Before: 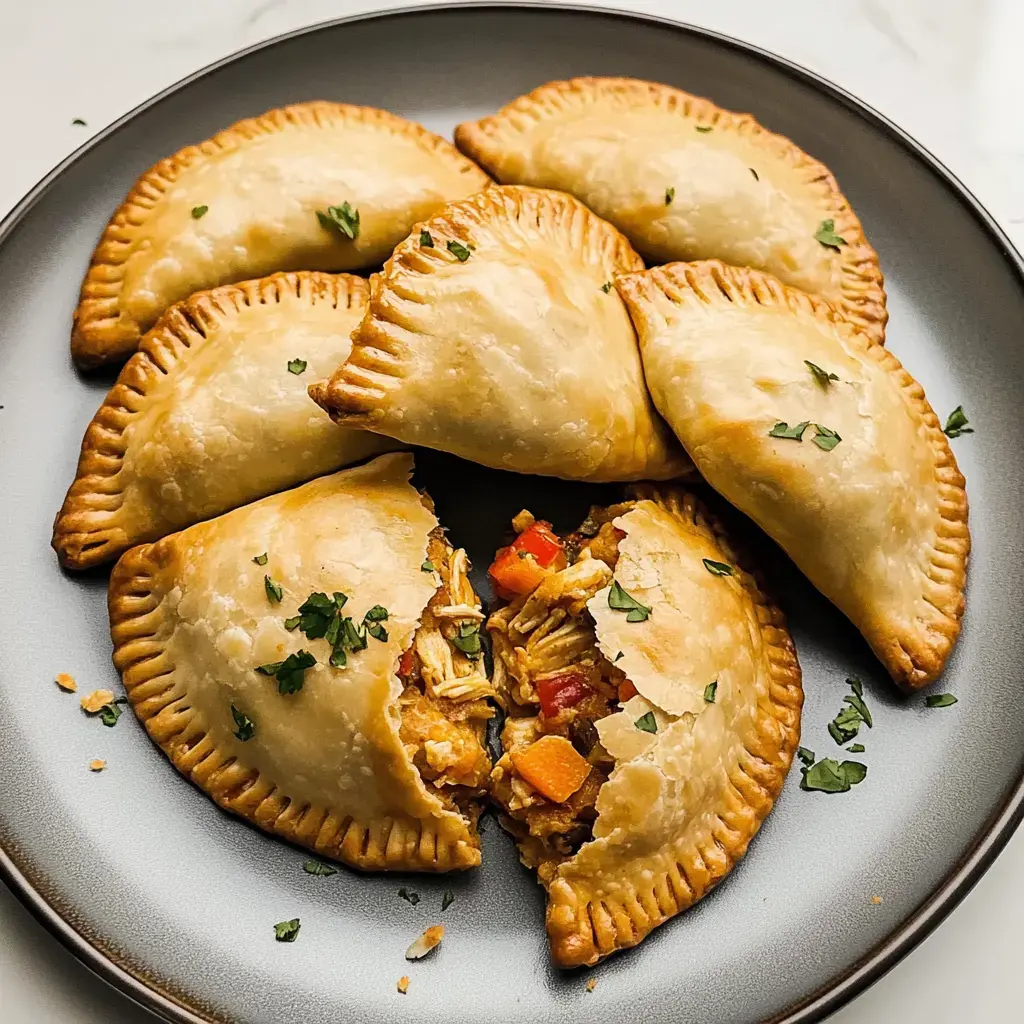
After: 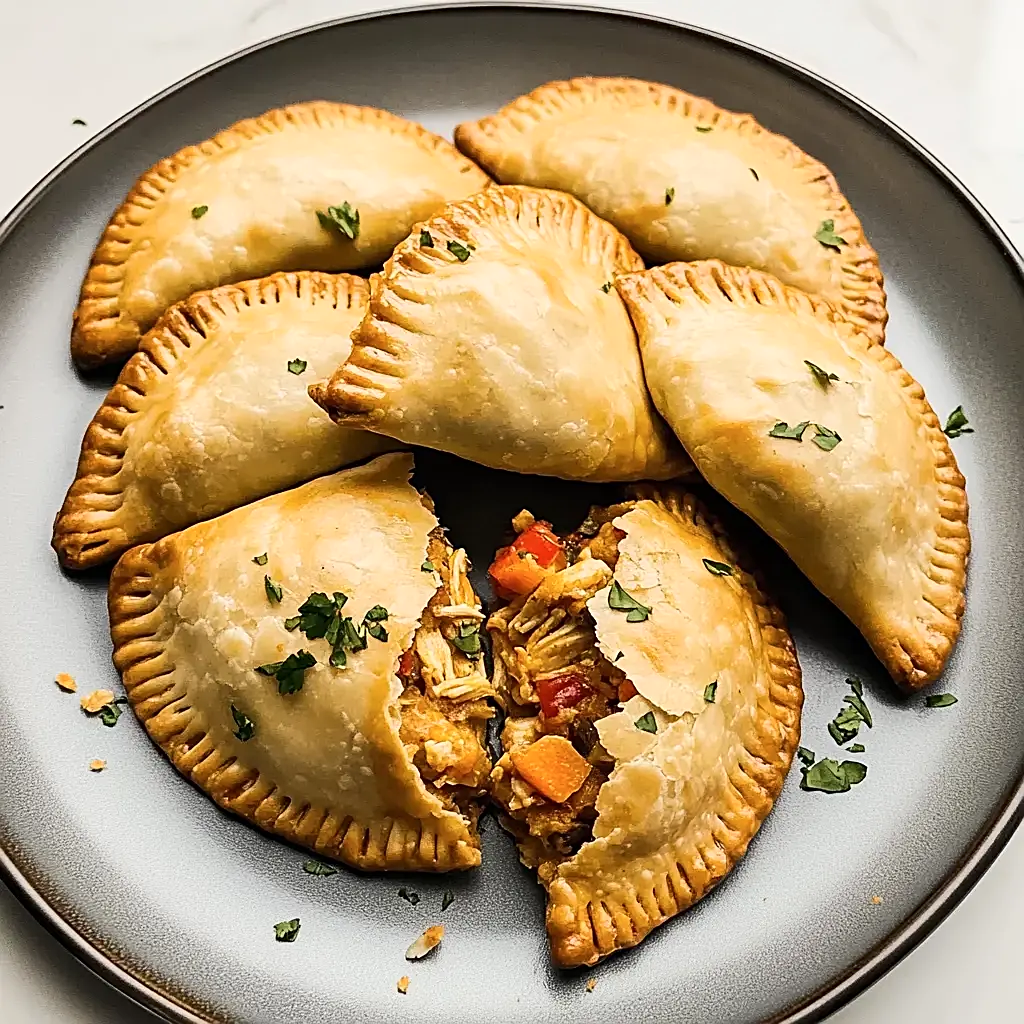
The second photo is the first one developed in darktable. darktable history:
sharpen: on, module defaults
contrast brightness saturation: contrast 0.152, brightness 0.04
